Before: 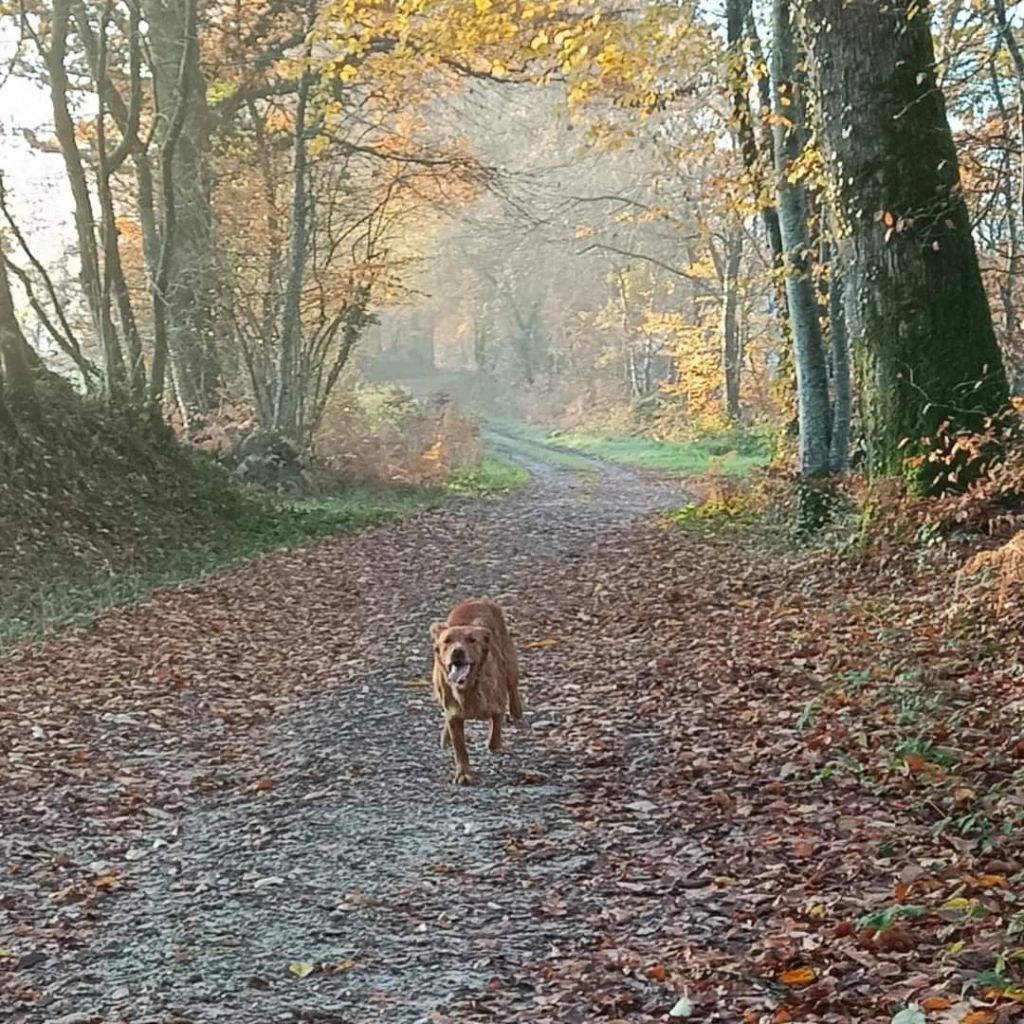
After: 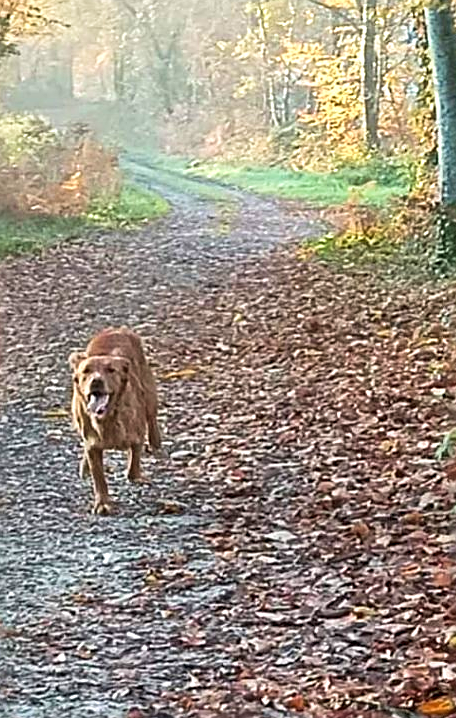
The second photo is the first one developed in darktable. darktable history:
velvia: on, module defaults
crop: left 35.275%, top 26.379%, right 20.19%, bottom 3.406%
sharpen: radius 2.755
exposure: black level correction 0.001, exposure 0.498 EV, compensate highlight preservation false
